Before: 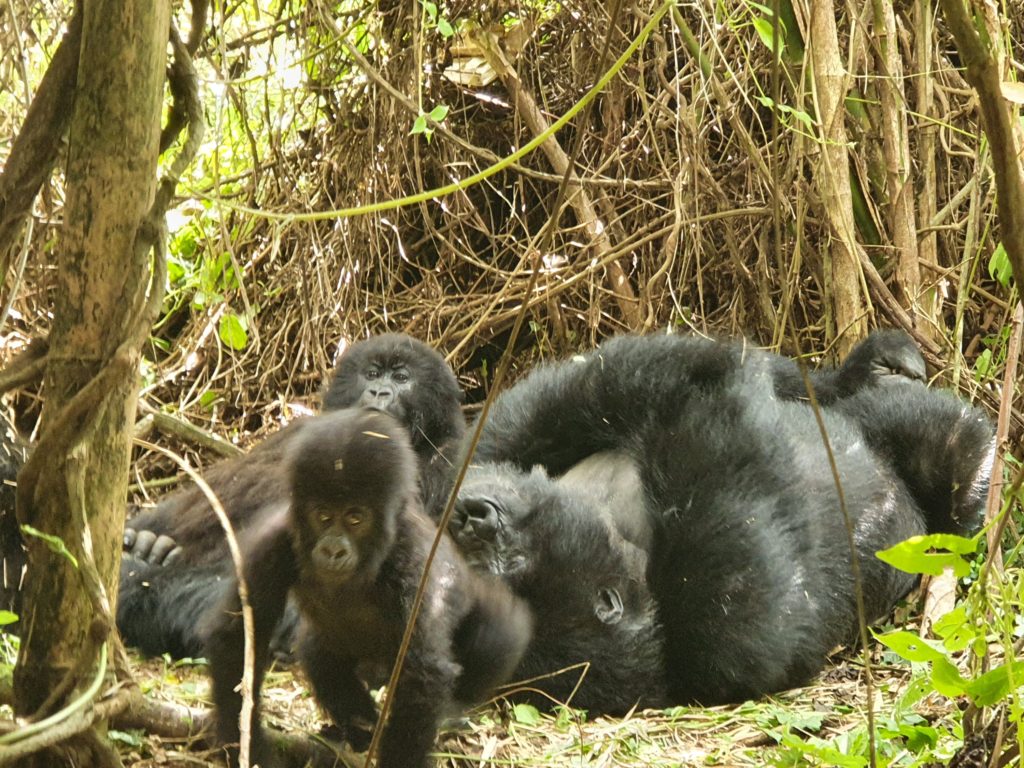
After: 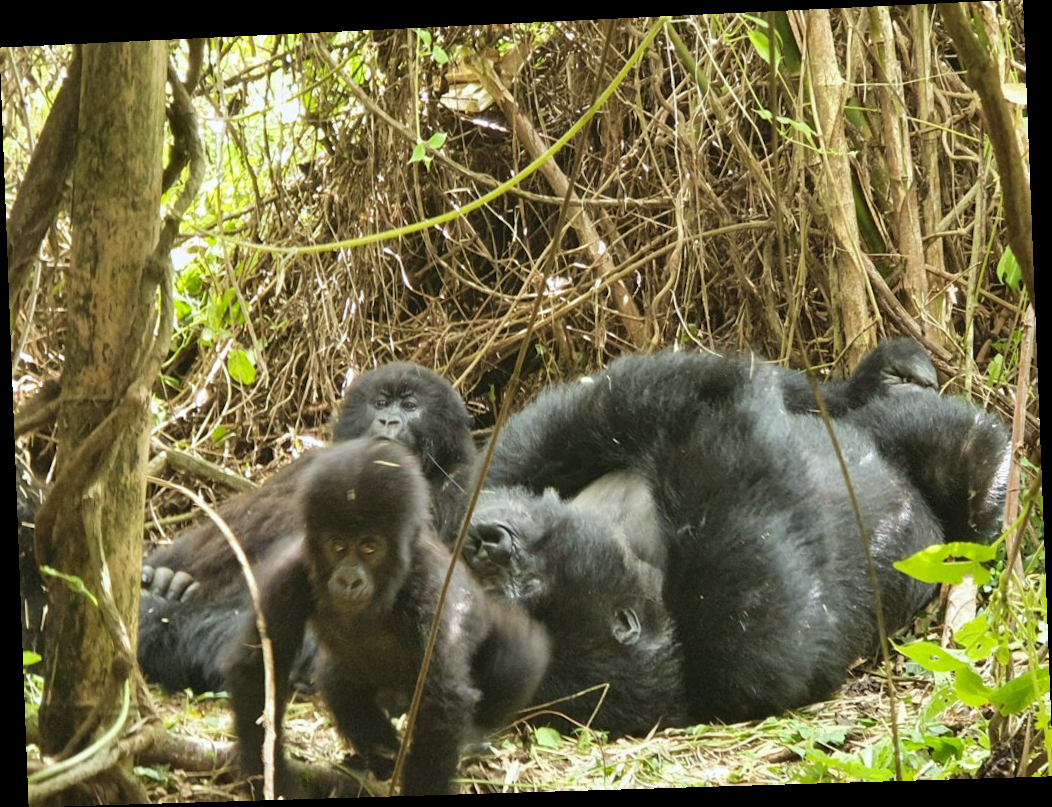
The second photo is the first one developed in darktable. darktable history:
white balance: red 0.976, blue 1.04
rotate and perspective: rotation -2.22°, lens shift (horizontal) -0.022, automatic cropping off
